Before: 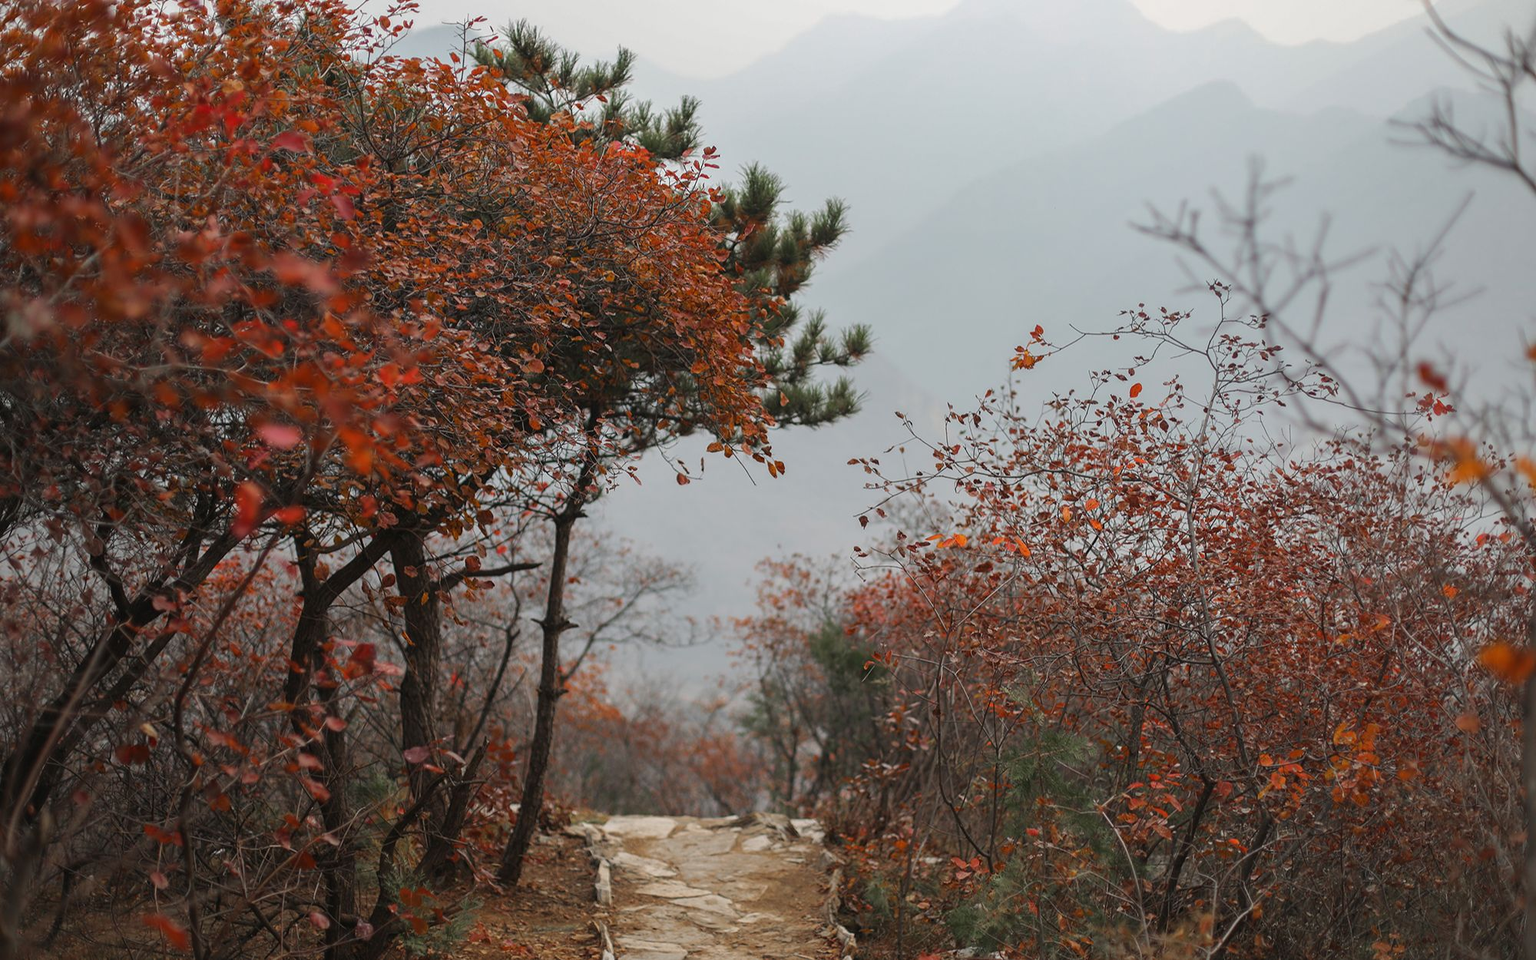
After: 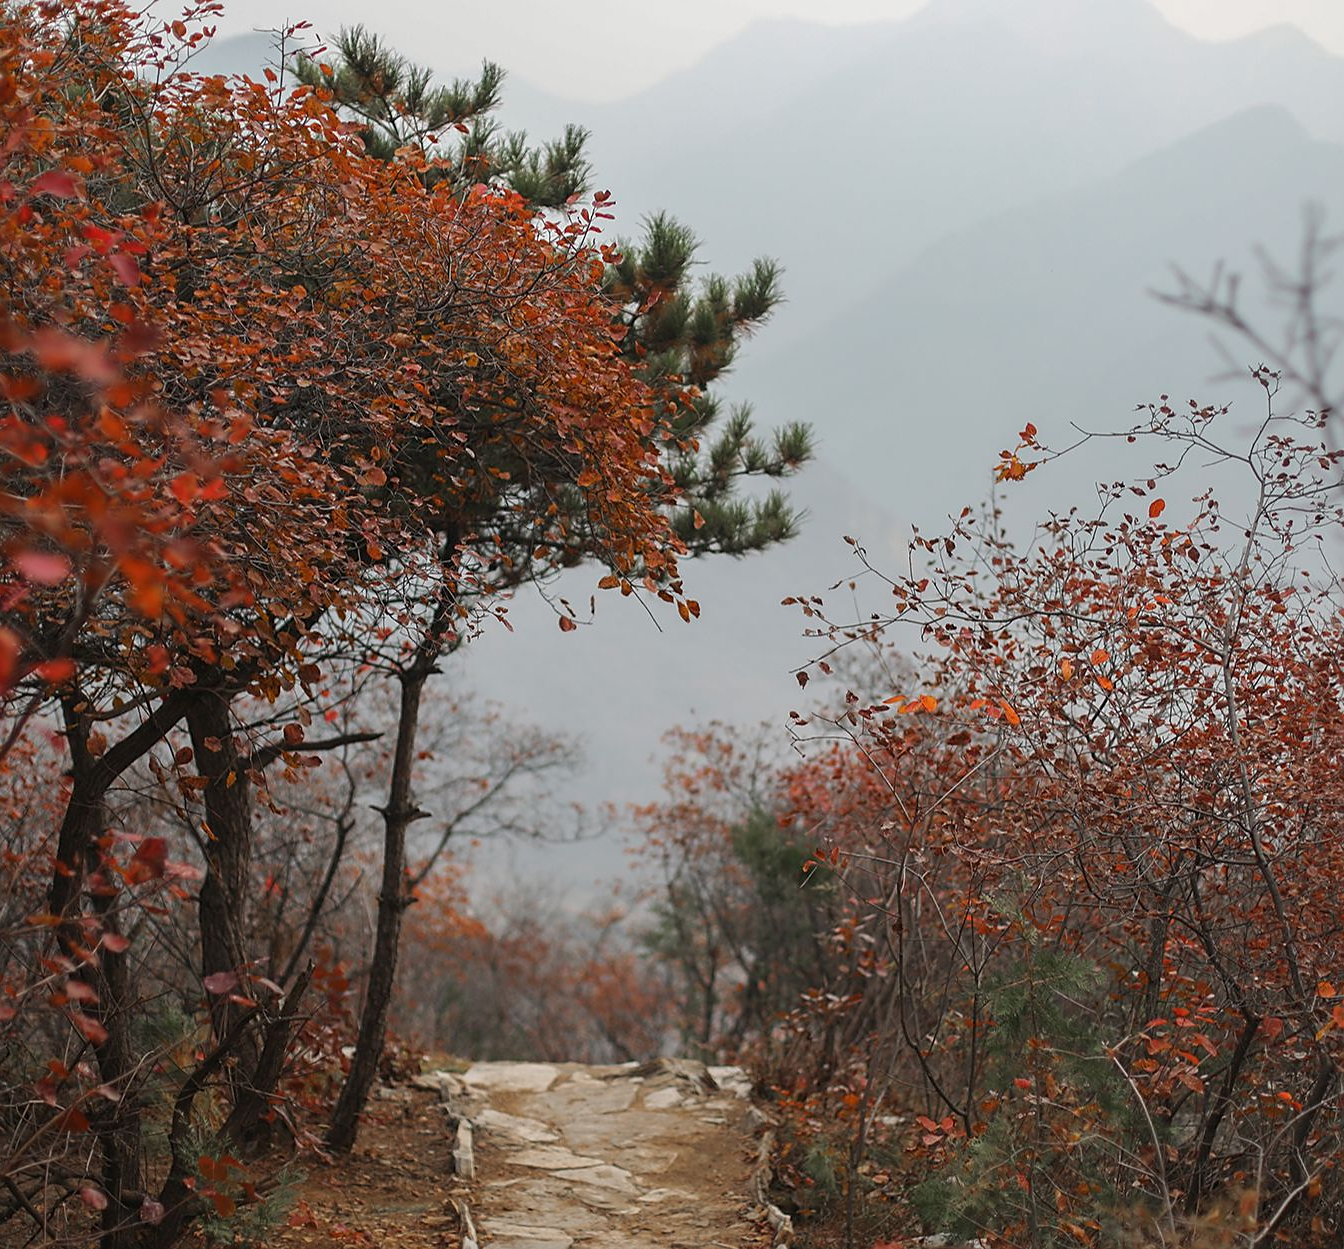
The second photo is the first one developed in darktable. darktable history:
sharpen: radius 1.878, amount 0.397, threshold 1.484
crop and rotate: left 16.119%, right 16.659%
